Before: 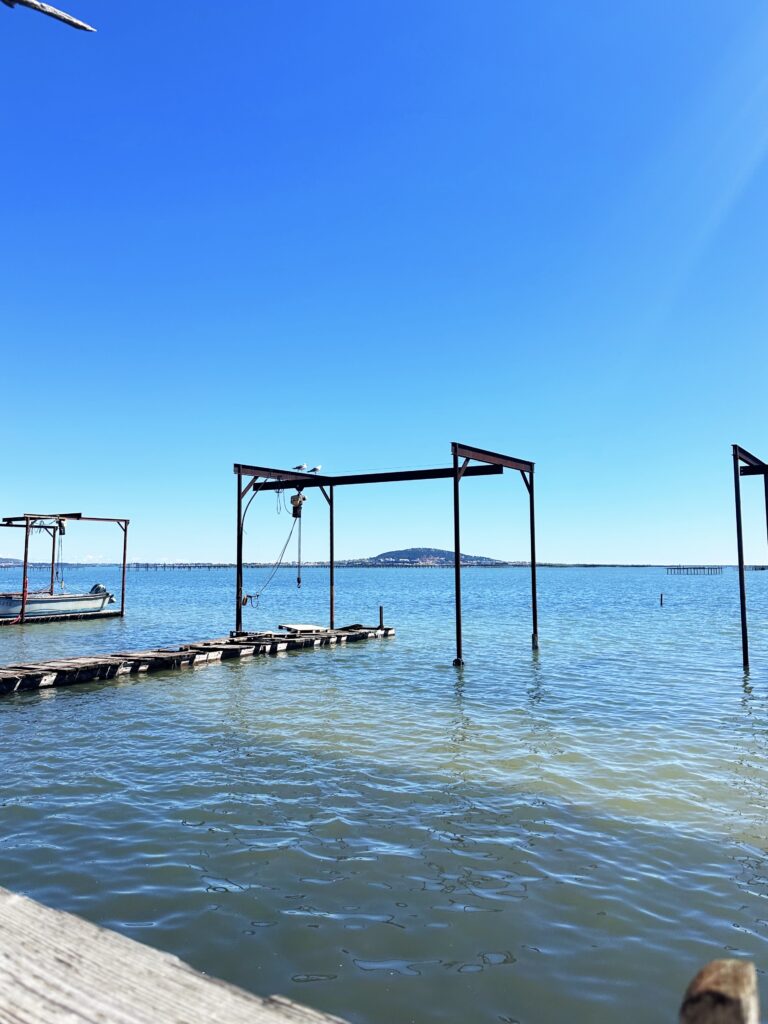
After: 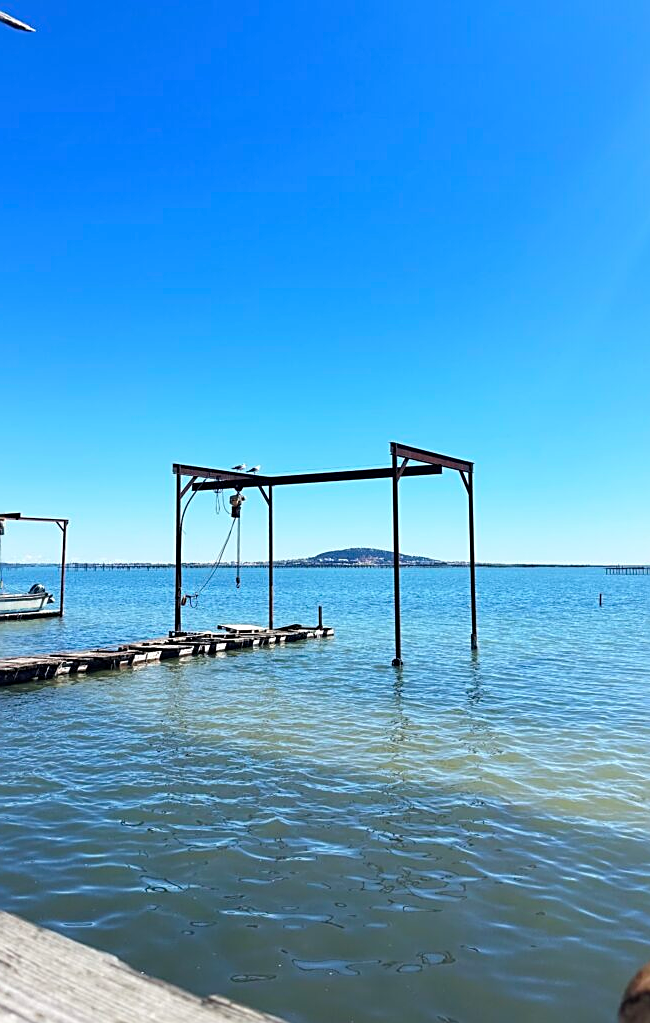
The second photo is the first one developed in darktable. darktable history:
sharpen: on, module defaults
crop: left 7.976%, right 7.378%
